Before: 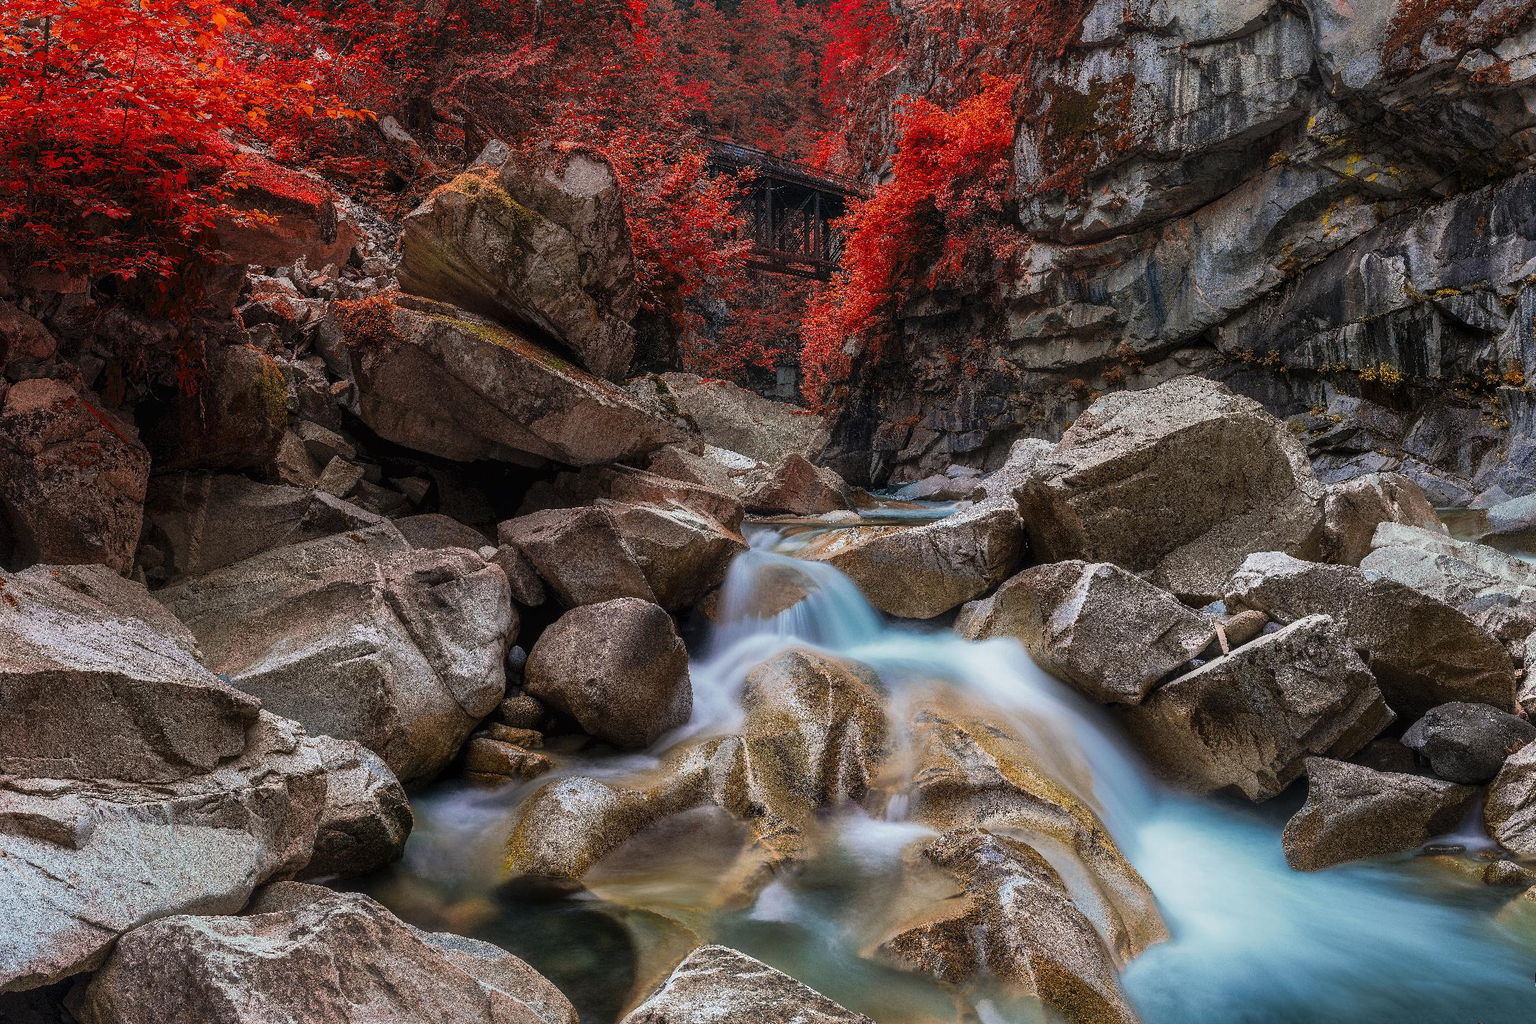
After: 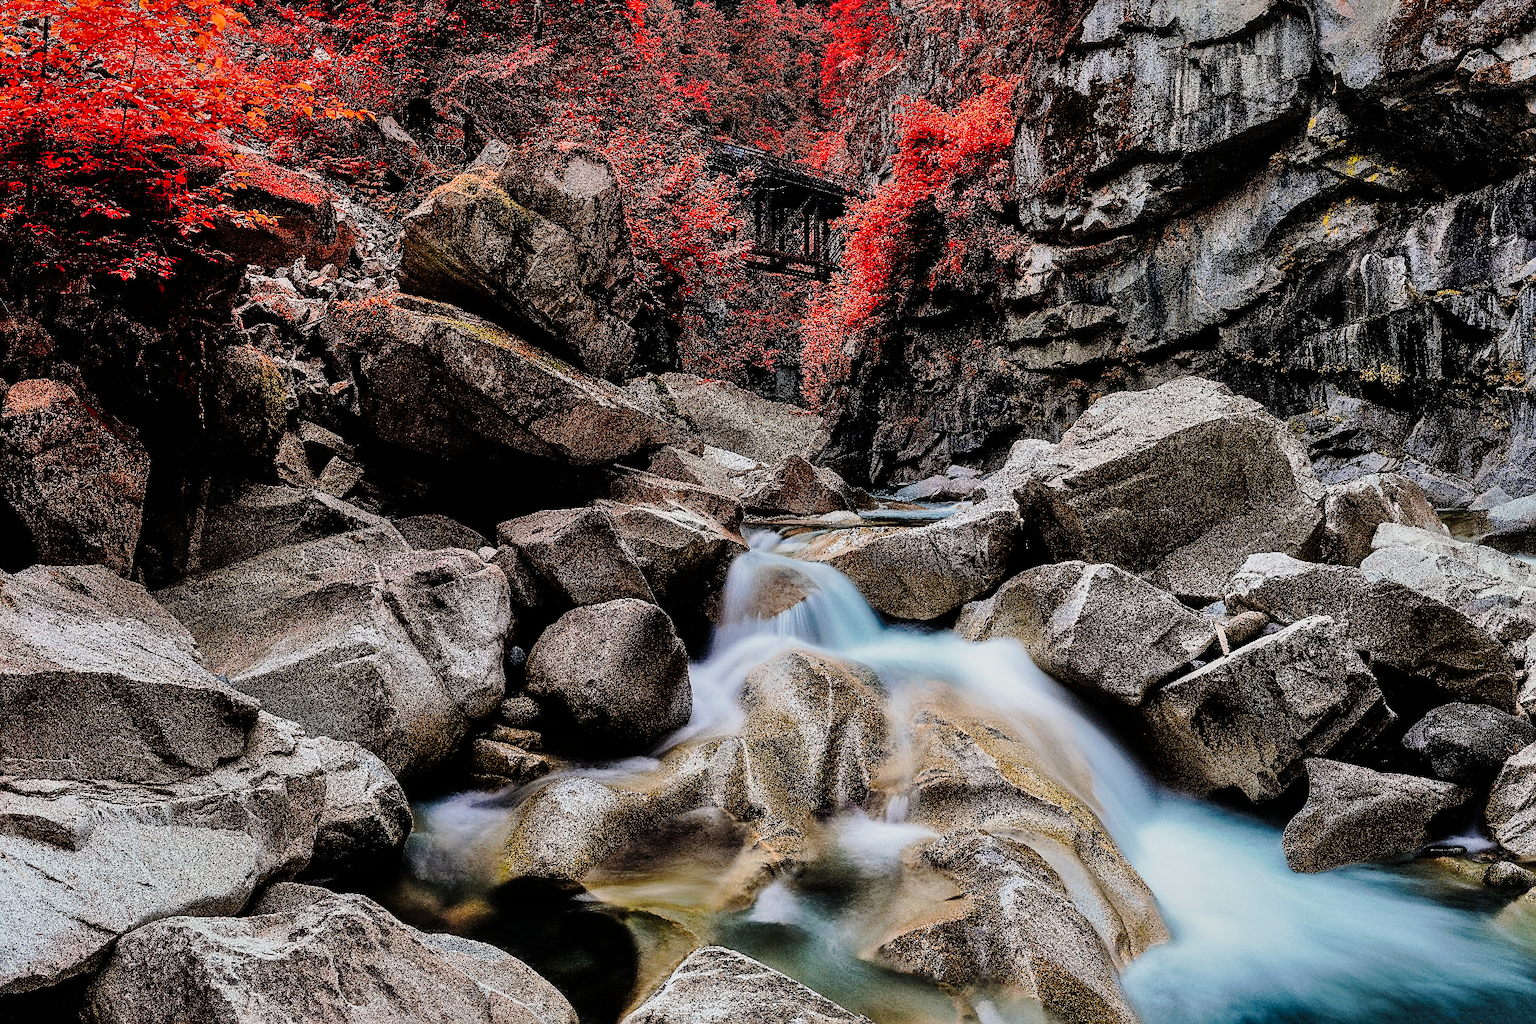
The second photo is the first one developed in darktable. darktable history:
tone curve: curves: ch0 [(0, 0) (0.003, 0.002) (0.011, 0.008) (0.025, 0.016) (0.044, 0.026) (0.069, 0.04) (0.1, 0.061) (0.136, 0.104) (0.177, 0.15) (0.224, 0.22) (0.277, 0.307) (0.335, 0.399) (0.399, 0.492) (0.468, 0.575) (0.543, 0.638) (0.623, 0.701) (0.709, 0.778) (0.801, 0.85) (0.898, 0.934) (1, 1)], preserve colors none
crop and rotate: left 0.126%
shadows and highlights: white point adjustment -3.64, highlights -63.34, highlights color adjustment 42%, soften with gaussian
sharpen: on, module defaults
filmic rgb: black relative exposure -5 EV, white relative exposure 3.5 EV, hardness 3.19, contrast 1.5, highlights saturation mix -50%
